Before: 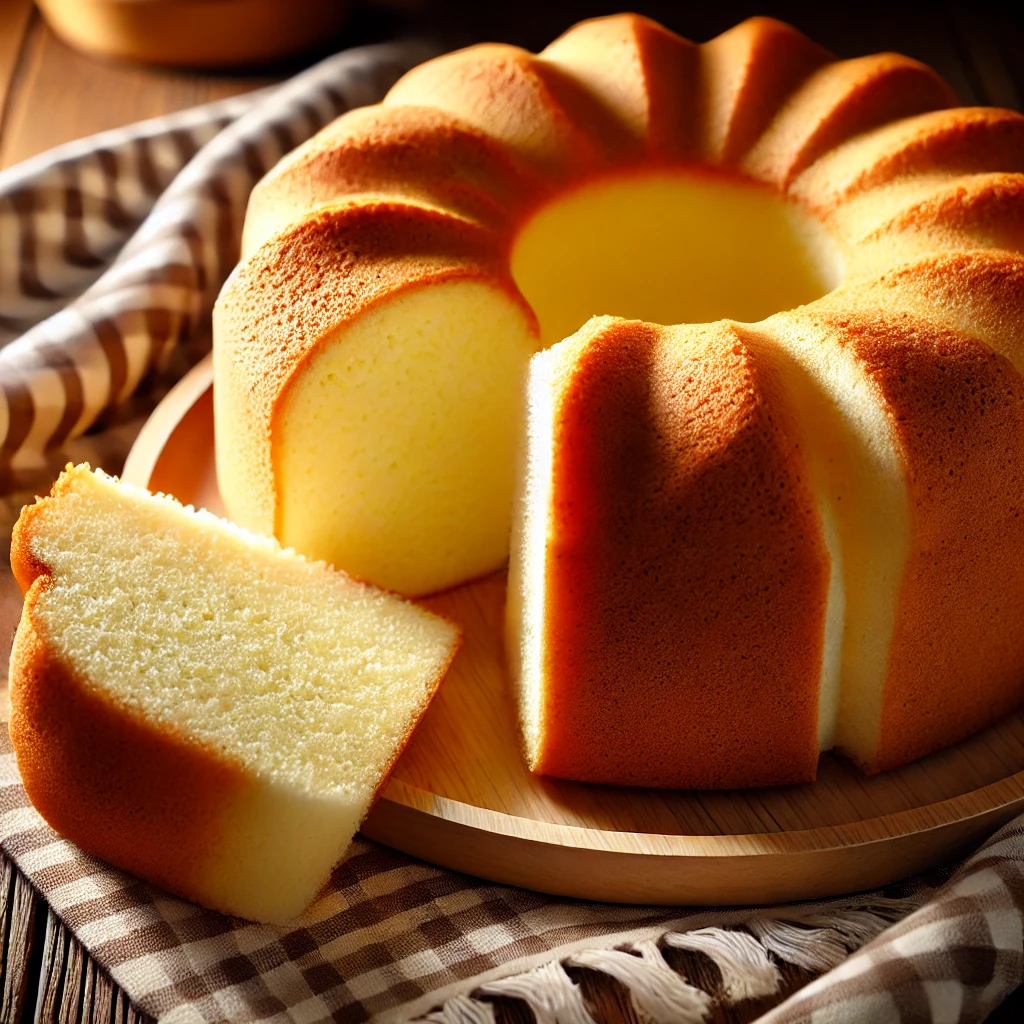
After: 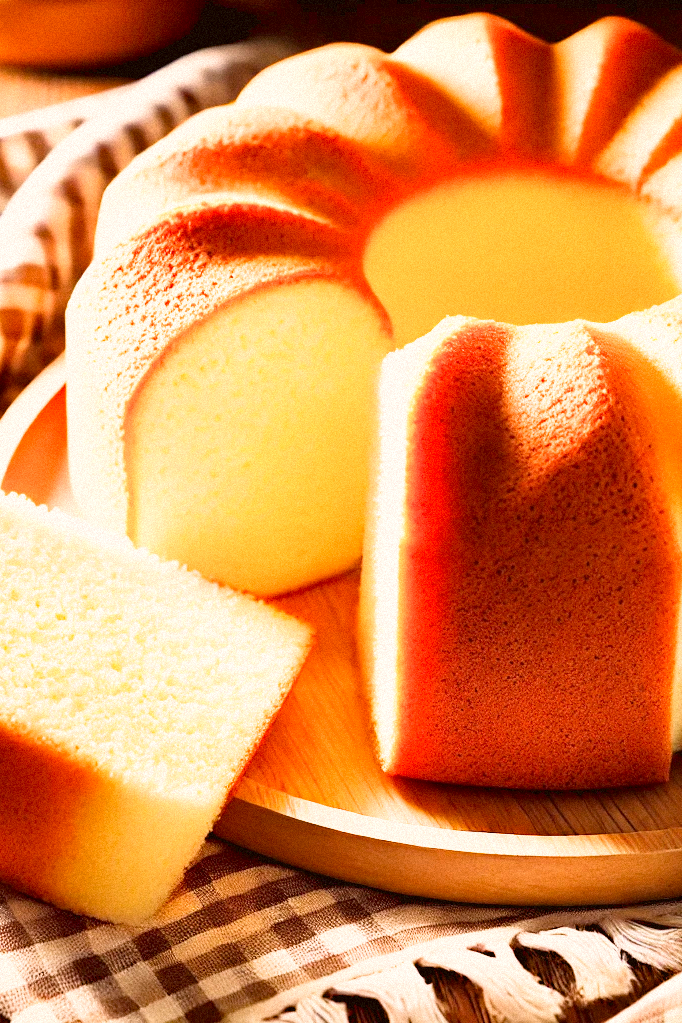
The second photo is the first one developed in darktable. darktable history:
grain: mid-tones bias 0%
sigmoid: contrast 1.22, skew 0.65
exposure: black level correction 0.001, exposure 1.822 EV, compensate exposure bias true, compensate highlight preservation false
haze removal: adaptive false
crop and rotate: left 14.436%, right 18.898%
tone curve: curves: ch0 [(0, 0.028) (0.138, 0.156) (0.468, 0.516) (0.754, 0.823) (1, 1)], color space Lab, linked channels, preserve colors none
color correction: highlights a* 6.27, highlights b* 8.19, shadows a* 5.94, shadows b* 7.23, saturation 0.9
